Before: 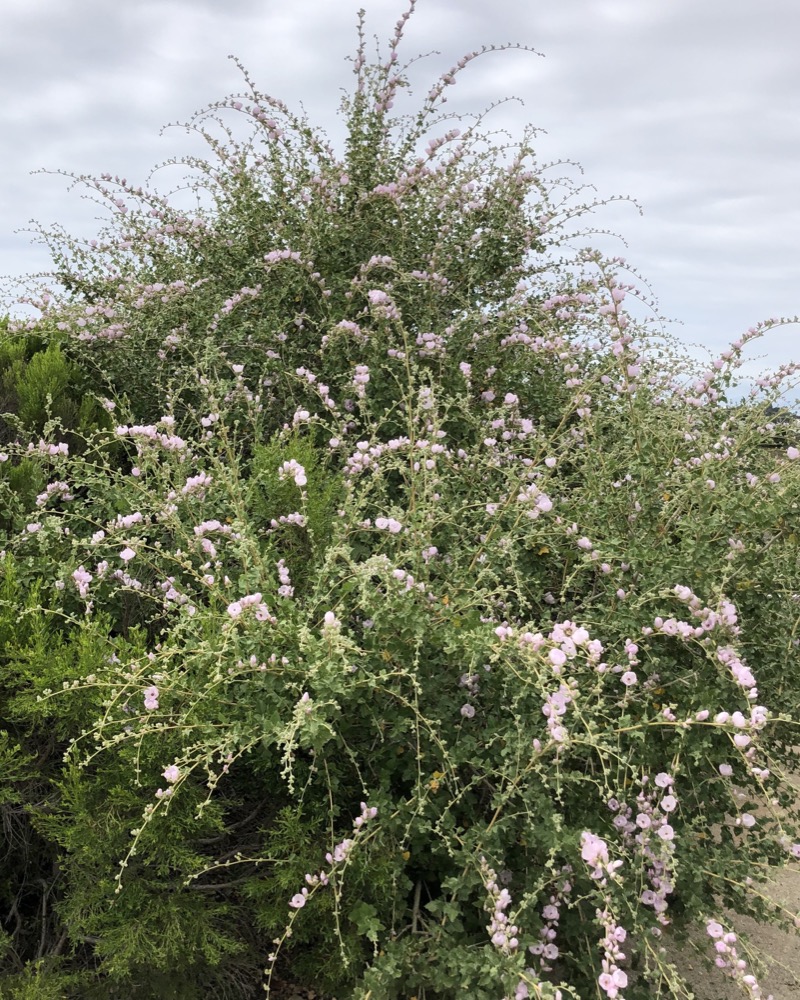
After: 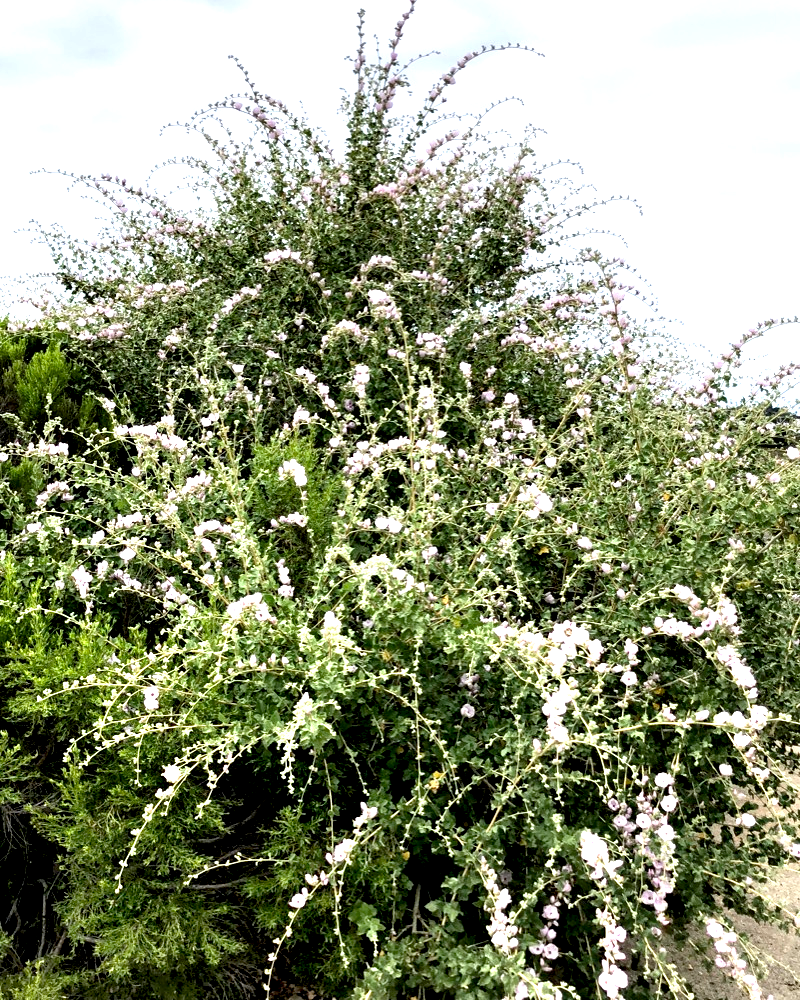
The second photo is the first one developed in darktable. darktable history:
white balance: red 0.982, blue 1.018
contrast equalizer: octaves 7, y [[0.609, 0.611, 0.615, 0.613, 0.607, 0.603], [0.504, 0.498, 0.496, 0.499, 0.506, 0.516], [0 ×6], [0 ×6], [0 ×6]]
exposure: black level correction 0.012, exposure 0.7 EV, compensate exposure bias true, compensate highlight preservation false
